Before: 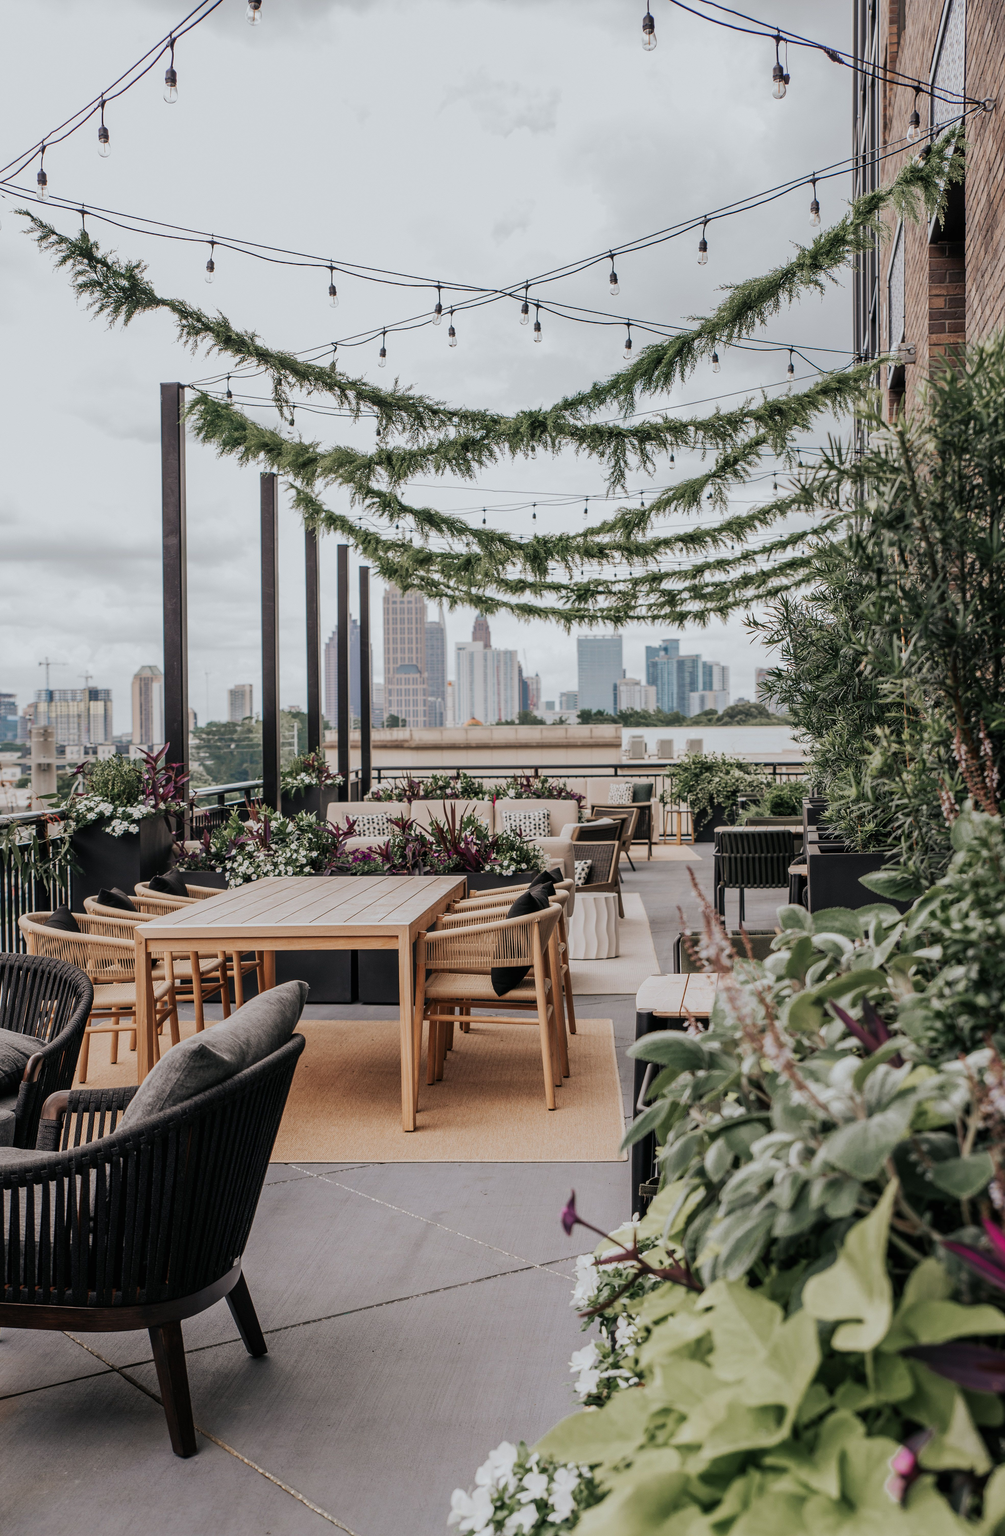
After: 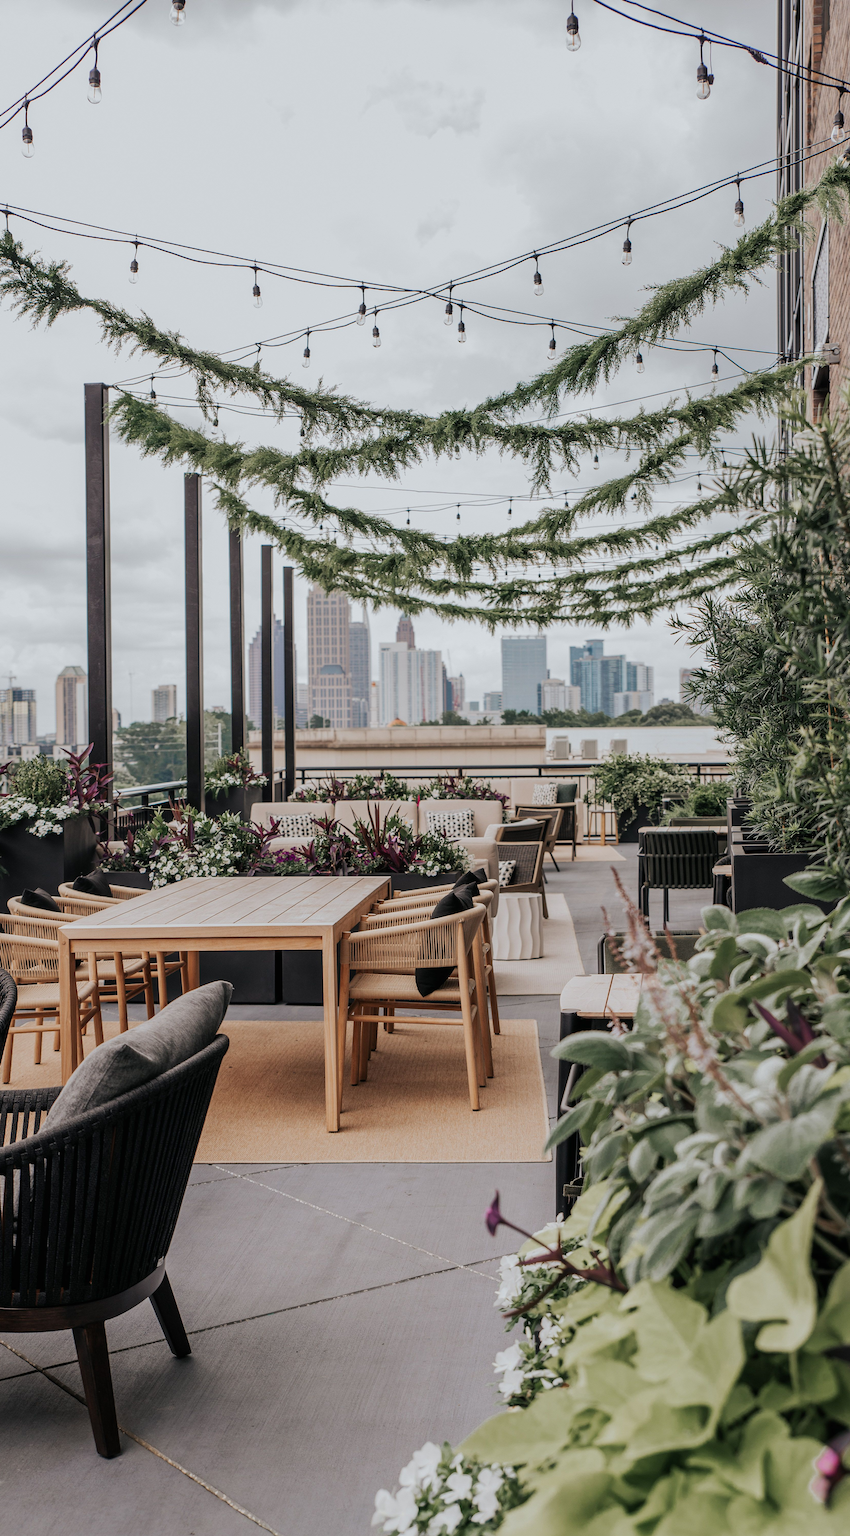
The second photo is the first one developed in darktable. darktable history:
crop: left 7.629%, right 7.796%
